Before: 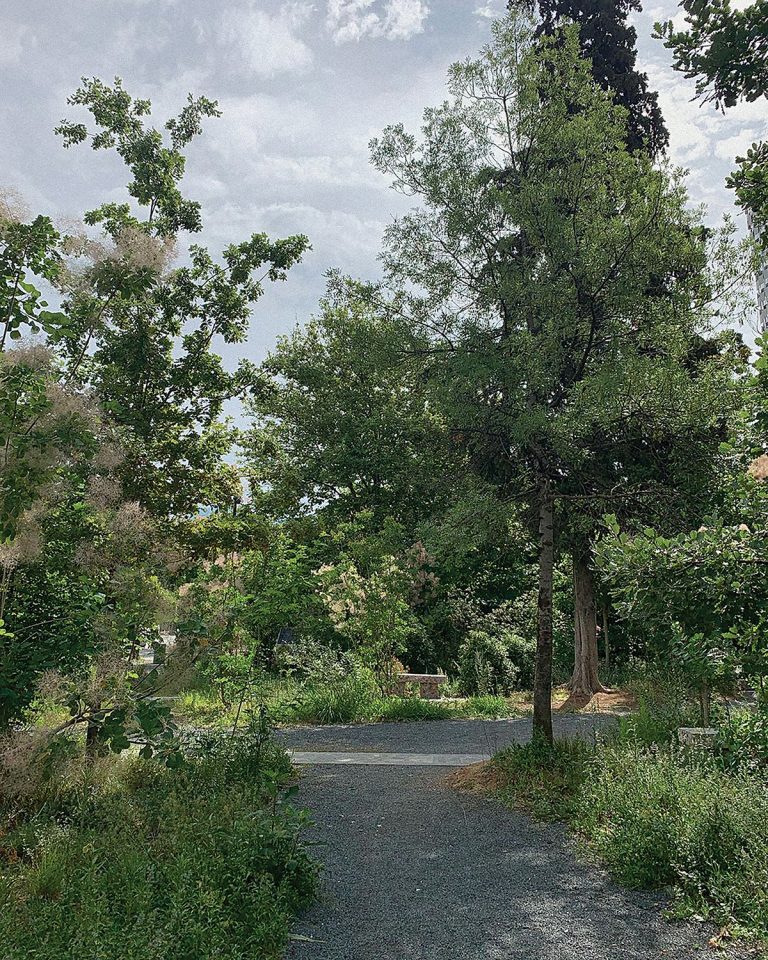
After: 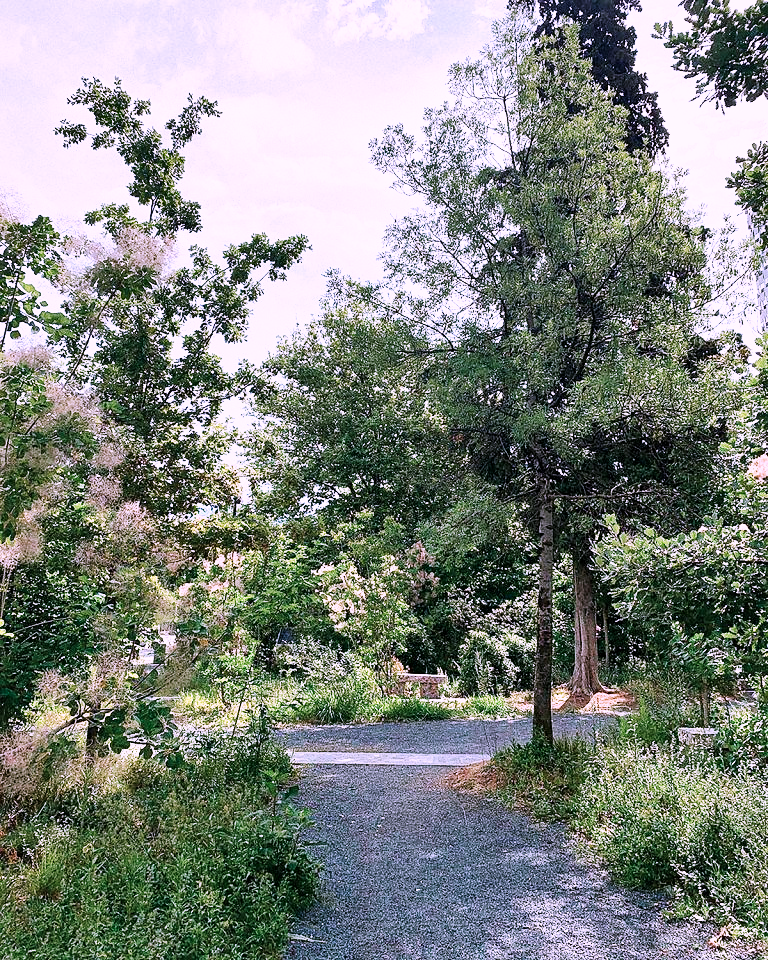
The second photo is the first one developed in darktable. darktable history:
shadows and highlights: shadows 40, highlights -54, highlights color adjustment 46%, low approximation 0.01, soften with gaussian
base curve: curves: ch0 [(0, 0) (0.007, 0.004) (0.027, 0.03) (0.046, 0.07) (0.207, 0.54) (0.442, 0.872) (0.673, 0.972) (1, 1)], preserve colors none
local contrast: mode bilateral grid, contrast 20, coarseness 50, detail 120%, midtone range 0.2
color correction: highlights a* 15.03, highlights b* -25.07
